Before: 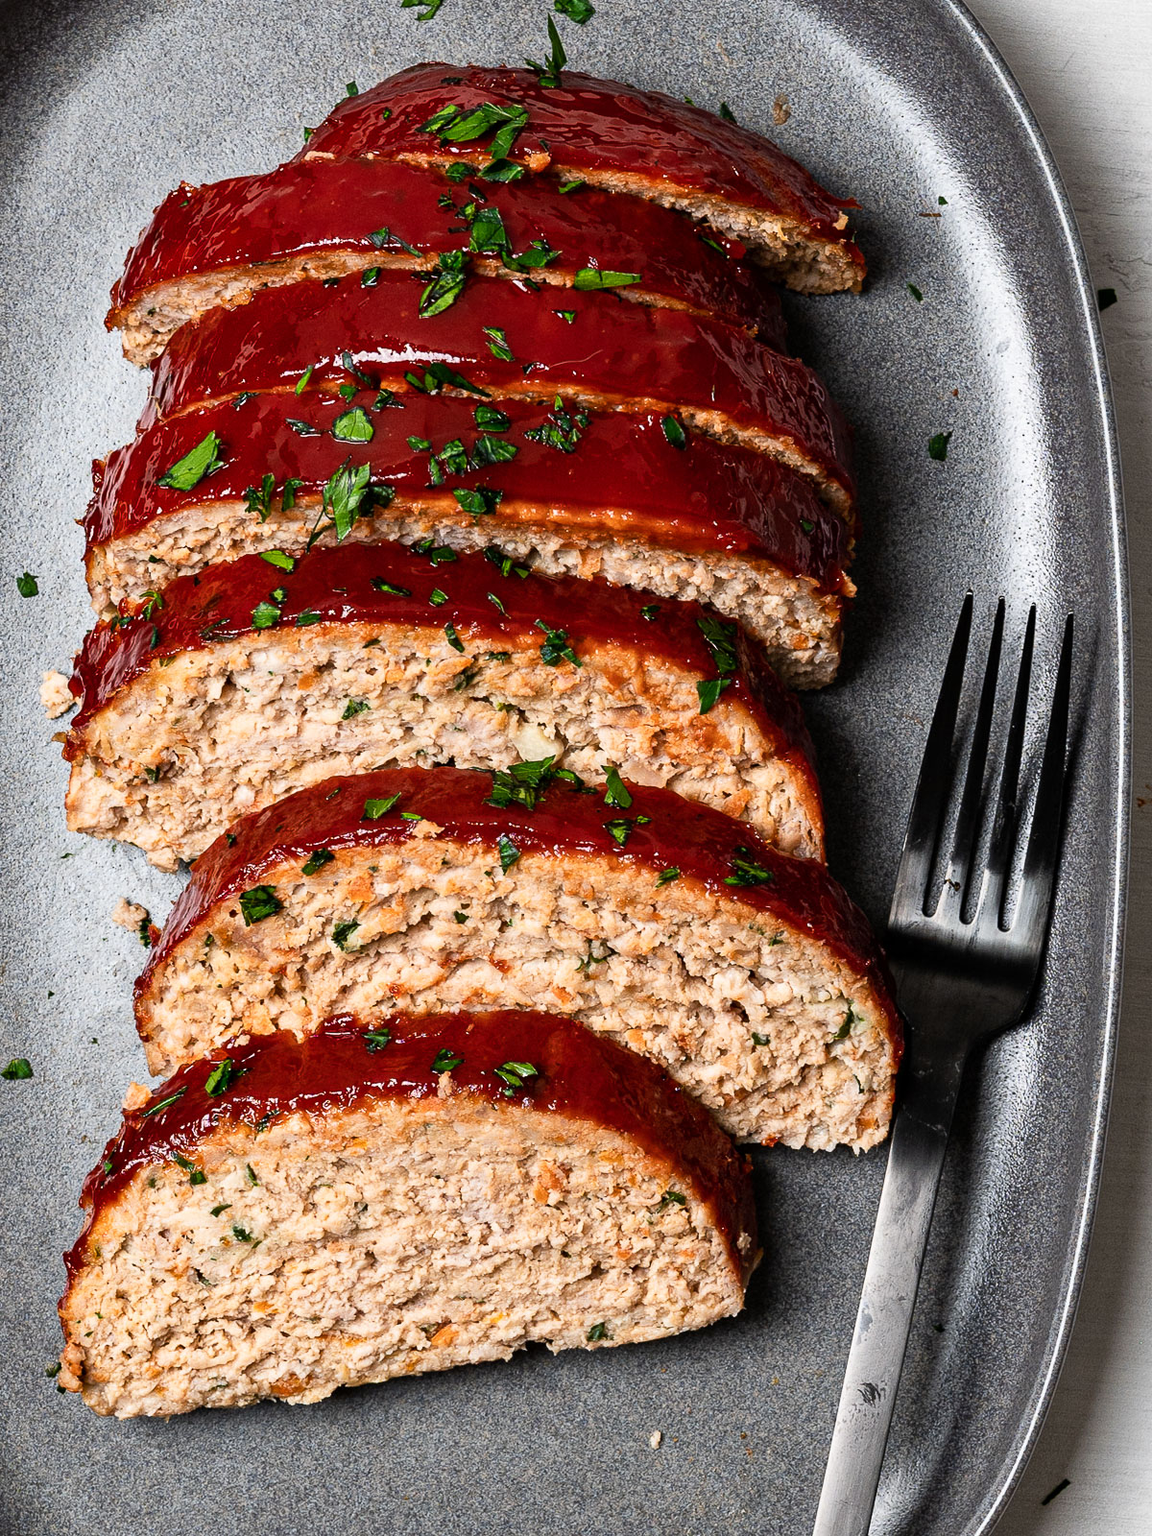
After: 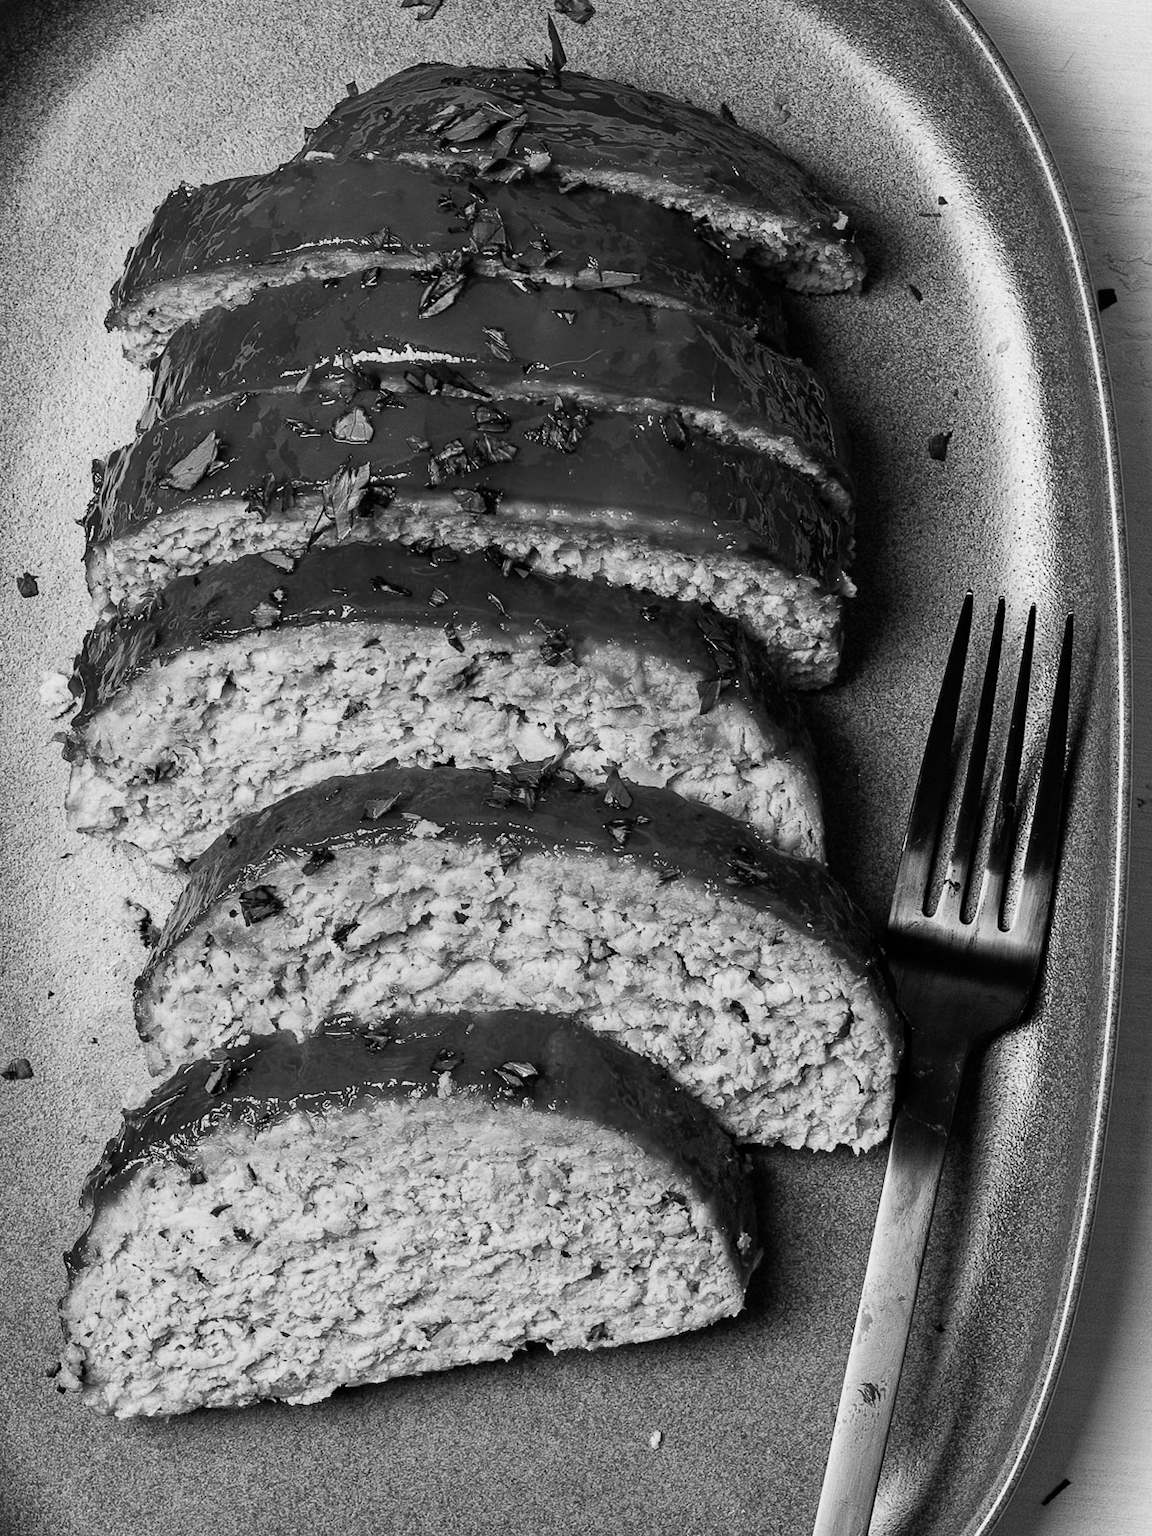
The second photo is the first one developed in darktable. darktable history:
monochrome: a 14.95, b -89.96
velvia: on, module defaults
